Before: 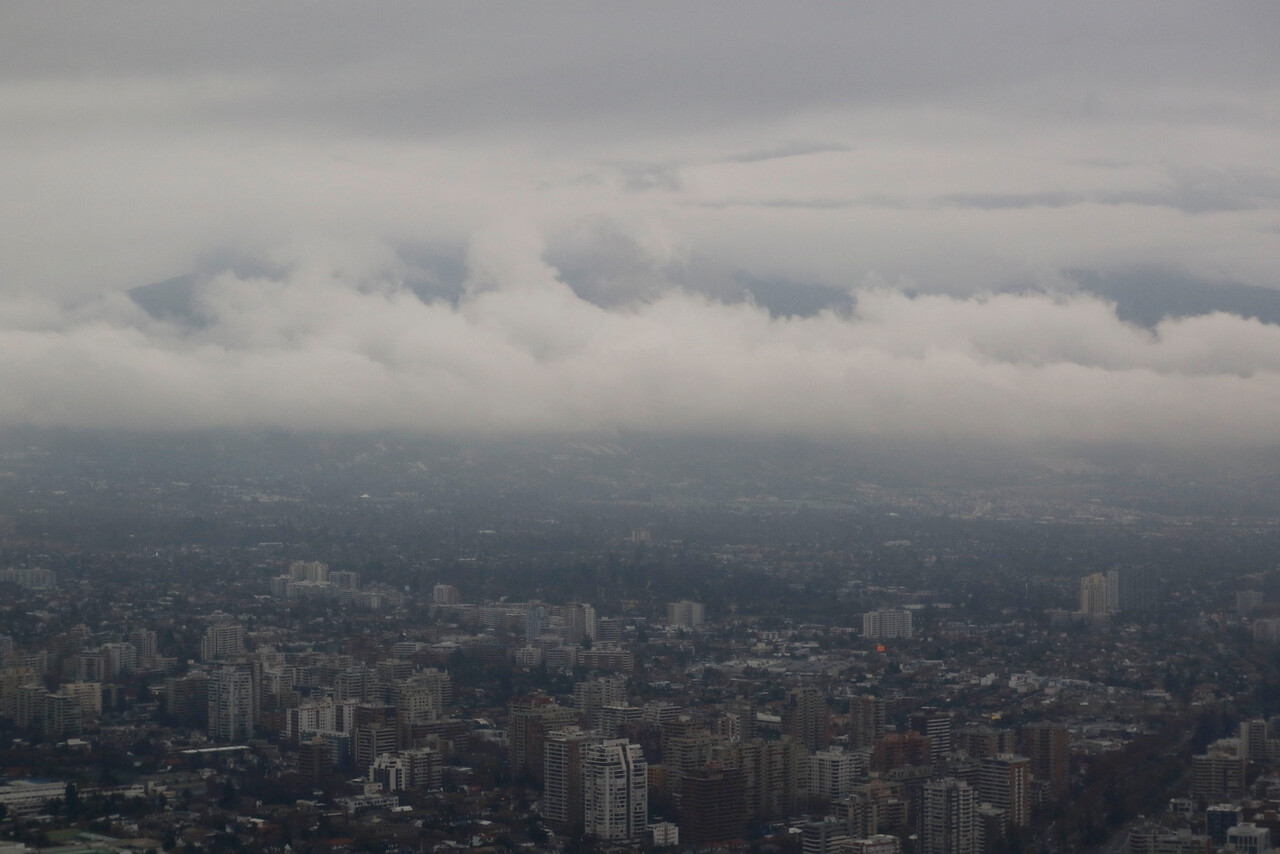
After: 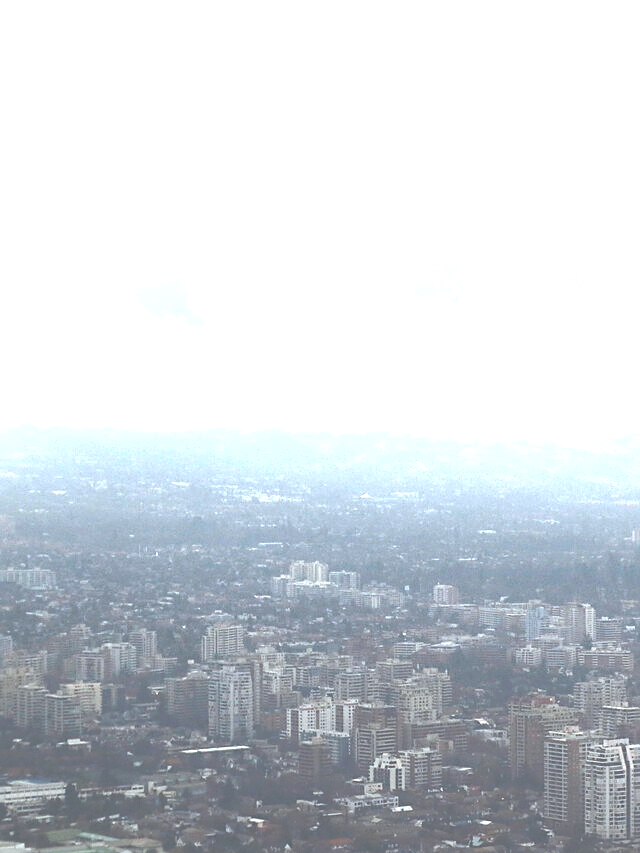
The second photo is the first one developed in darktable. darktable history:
shadows and highlights: shadows 29.32, highlights -29.52, highlights color adjustment 0.856%, low approximation 0.01, soften with gaussian
color correction: highlights a* -3.33, highlights b* -6.97, shadows a* 3.04, shadows b* 5.11
tone equalizer: -8 EV -1.11 EV, -7 EV -1 EV, -6 EV -0.858 EV, -5 EV -0.612 EV, -3 EV 0.563 EV, -2 EV 0.883 EV, -1 EV 0.997 EV, +0 EV 1.07 EV
exposure: black level correction -0.024, exposure 1.396 EV, compensate exposure bias true, compensate highlight preservation false
sharpen: on, module defaults
crop and rotate: left 0.055%, top 0%, right 49.895%
